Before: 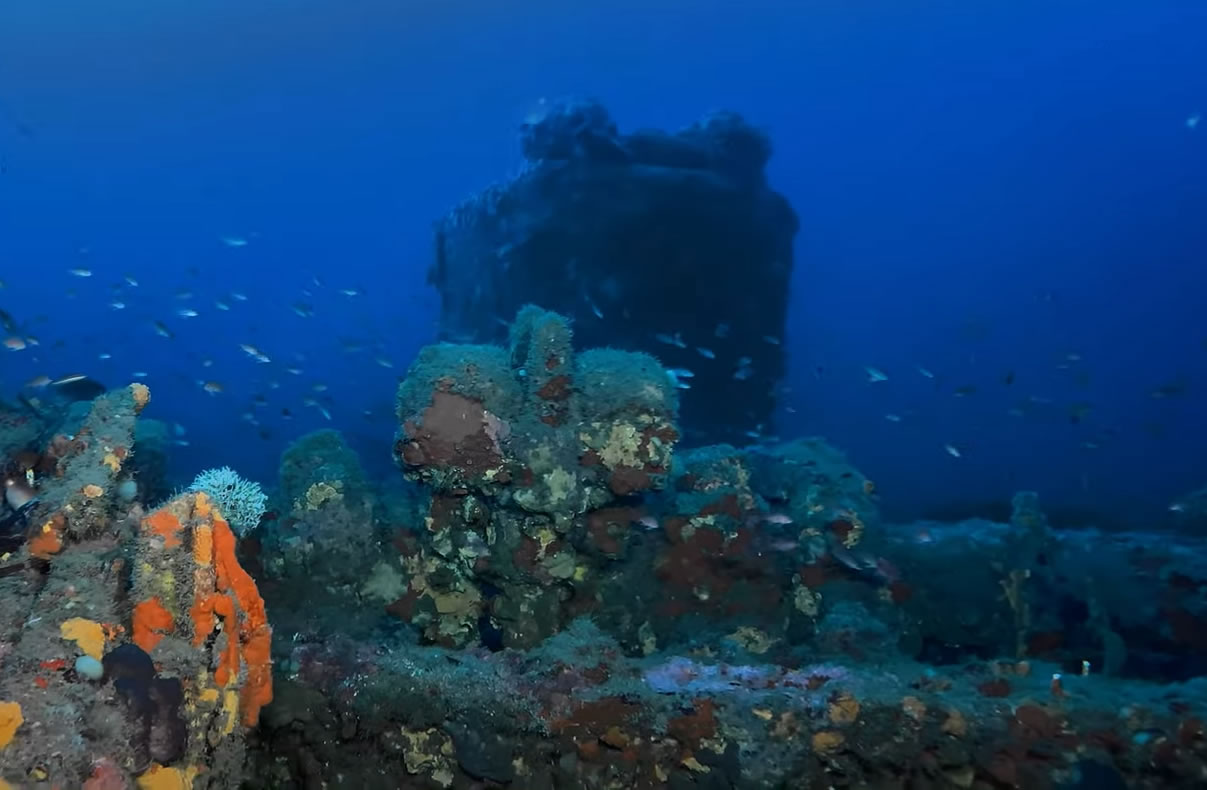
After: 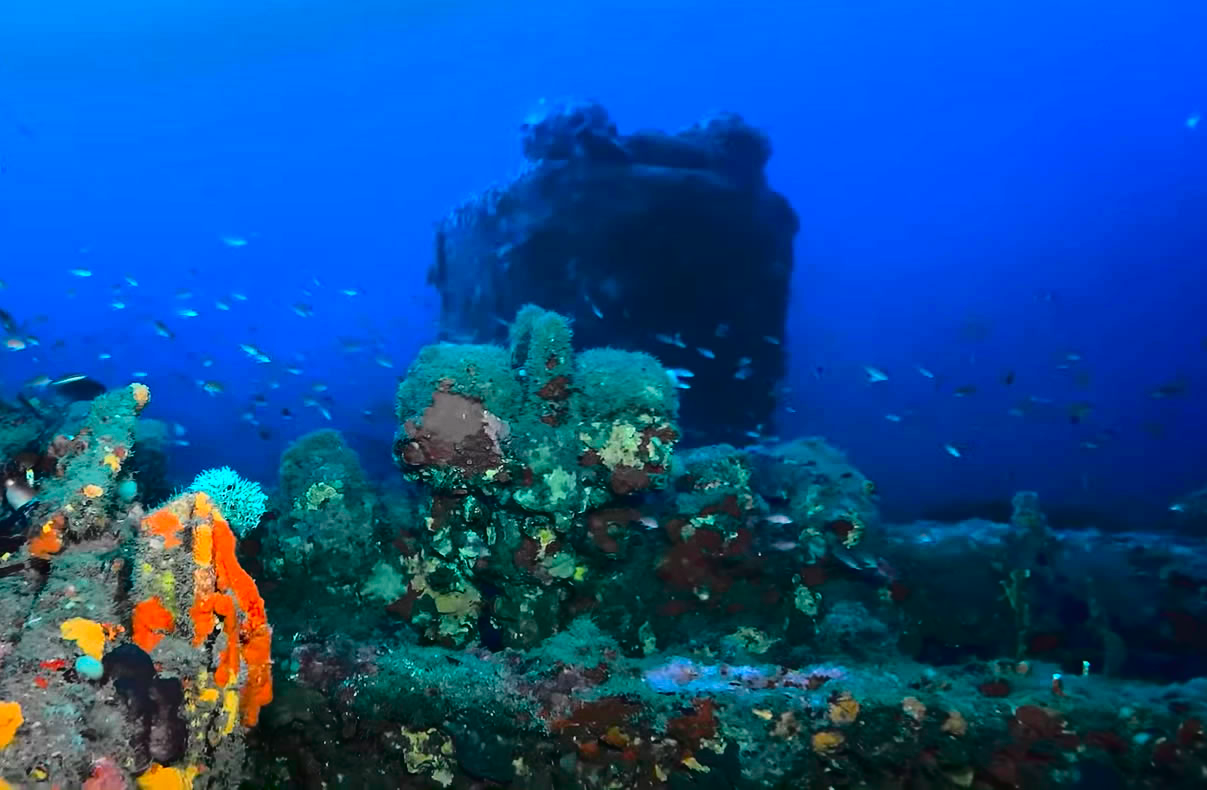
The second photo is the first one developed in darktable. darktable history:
exposure: black level correction 0, exposure 0.5 EV, compensate highlight preservation false
tone curve: curves: ch0 [(0, 0.014) (0.17, 0.099) (0.398, 0.423) (0.728, 0.808) (0.877, 0.91) (0.99, 0.955)]; ch1 [(0, 0) (0.377, 0.325) (0.493, 0.491) (0.505, 0.504) (0.515, 0.515) (0.554, 0.575) (0.623, 0.643) (0.701, 0.718) (1, 1)]; ch2 [(0, 0) (0.423, 0.453) (0.481, 0.485) (0.501, 0.501) (0.531, 0.527) (0.586, 0.597) (0.663, 0.706) (0.717, 0.753) (1, 0.991)], color space Lab, independent channels
contrast brightness saturation: saturation 0.5
